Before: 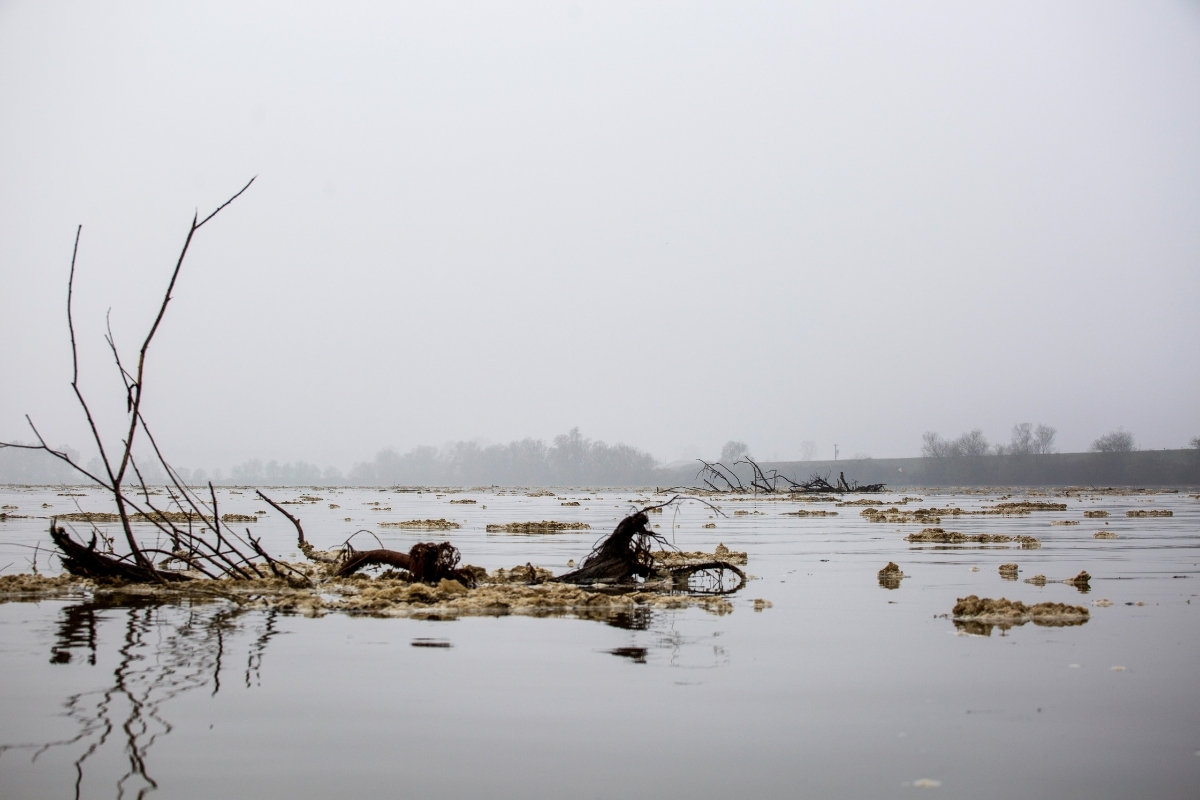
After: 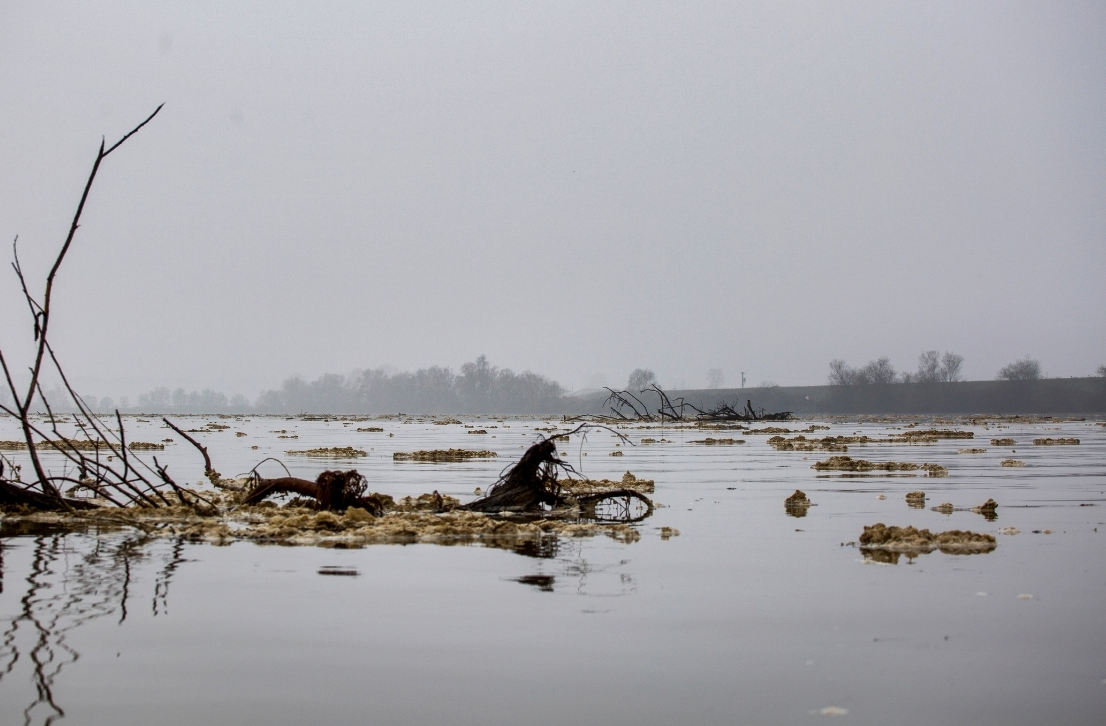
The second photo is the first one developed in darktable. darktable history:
crop and rotate: left 7.826%, top 9.241%
shadows and highlights: radius 118.4, shadows 41.82, highlights -61.76, soften with gaussian
